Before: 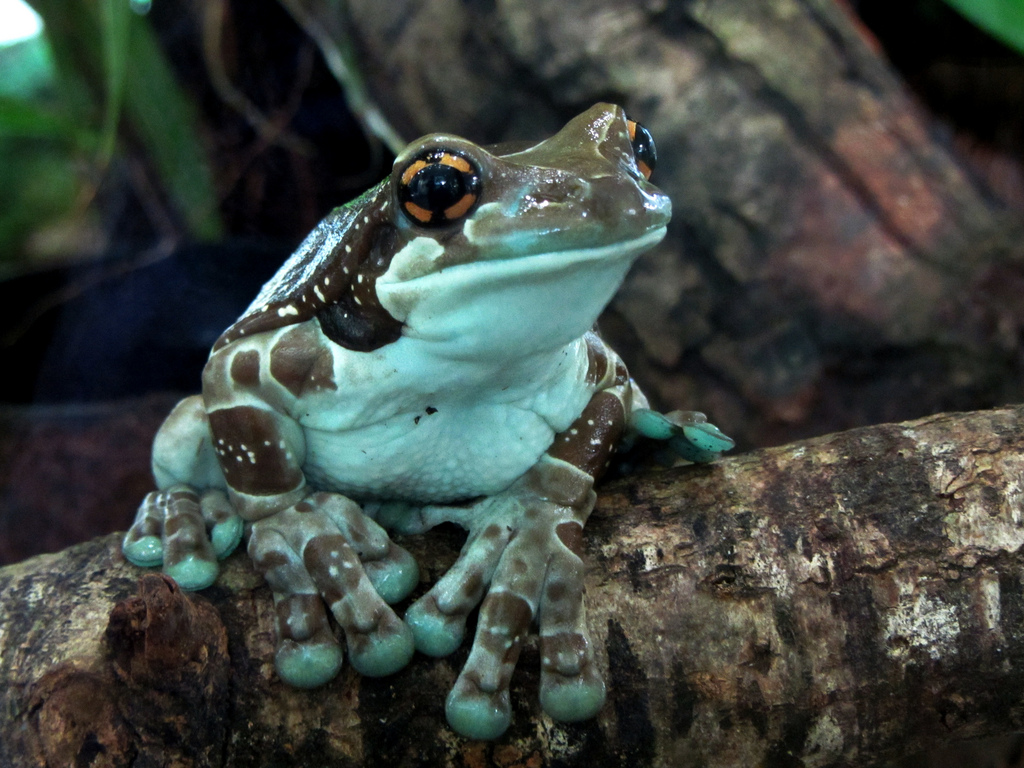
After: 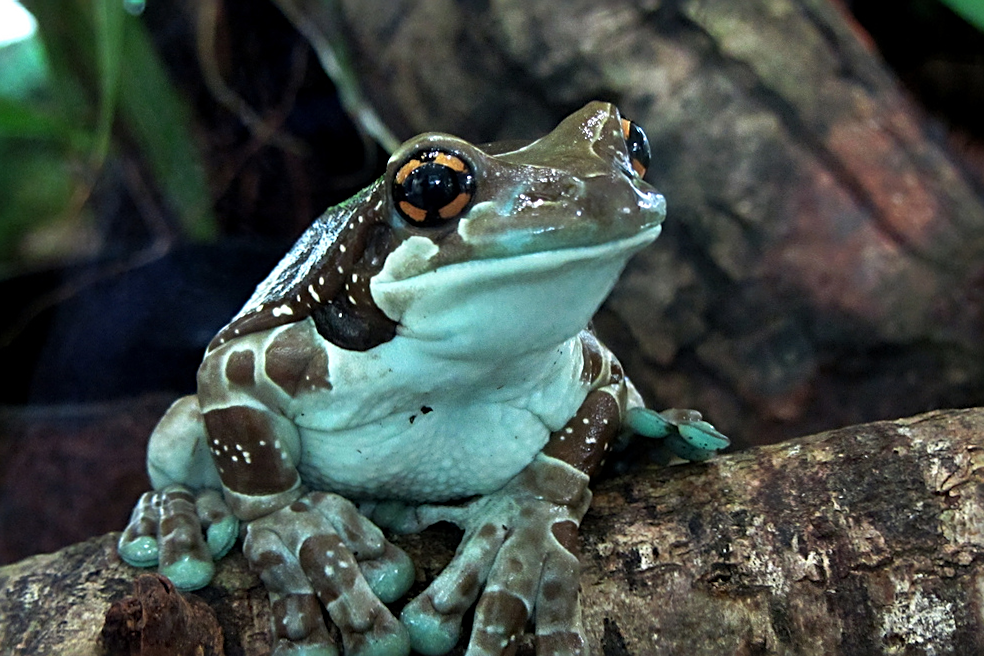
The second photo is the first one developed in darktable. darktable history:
crop and rotate: angle 0.2°, left 0.275%, right 3.127%, bottom 14.18%
sharpen: radius 2.543, amount 0.636
